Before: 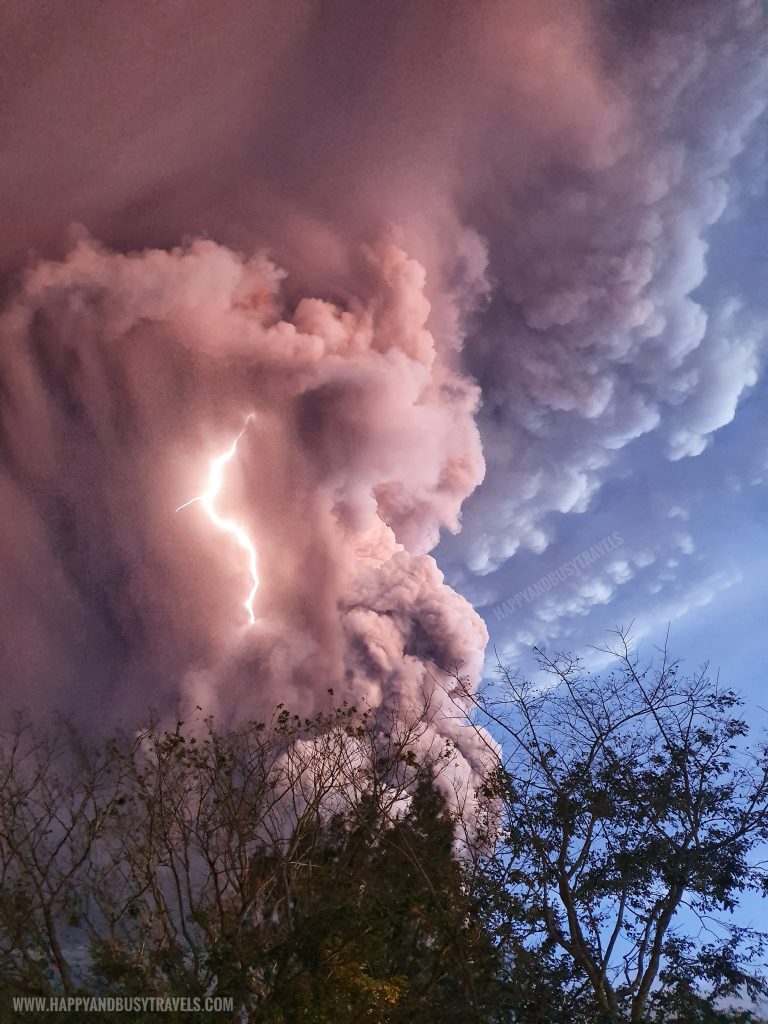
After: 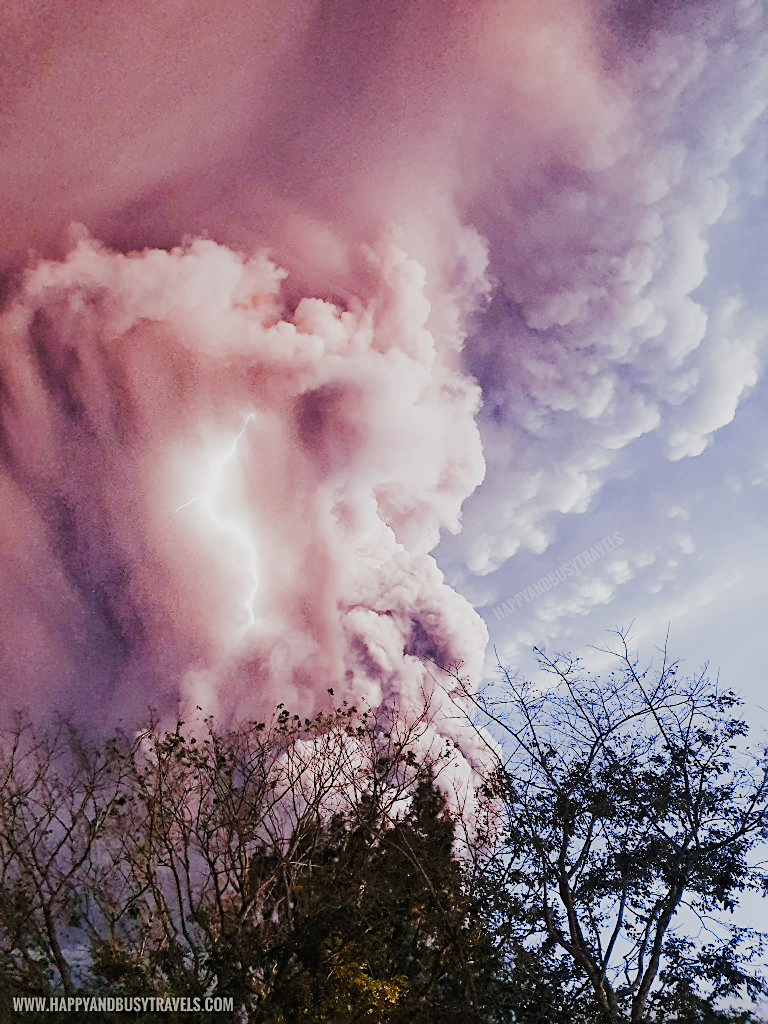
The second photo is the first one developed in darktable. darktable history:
filmic: grey point source 13.58, black point source -4.59, white point source 5.12, grey point target 18, white point target 100, output power 2.2, latitude stops 2, contrast 1.65, saturation 100, global saturation 100, balance 7.44
sharpen: on, module defaults
exposure: black level correction -0.005, exposure 0.622 EV, compensate highlight preservation false
